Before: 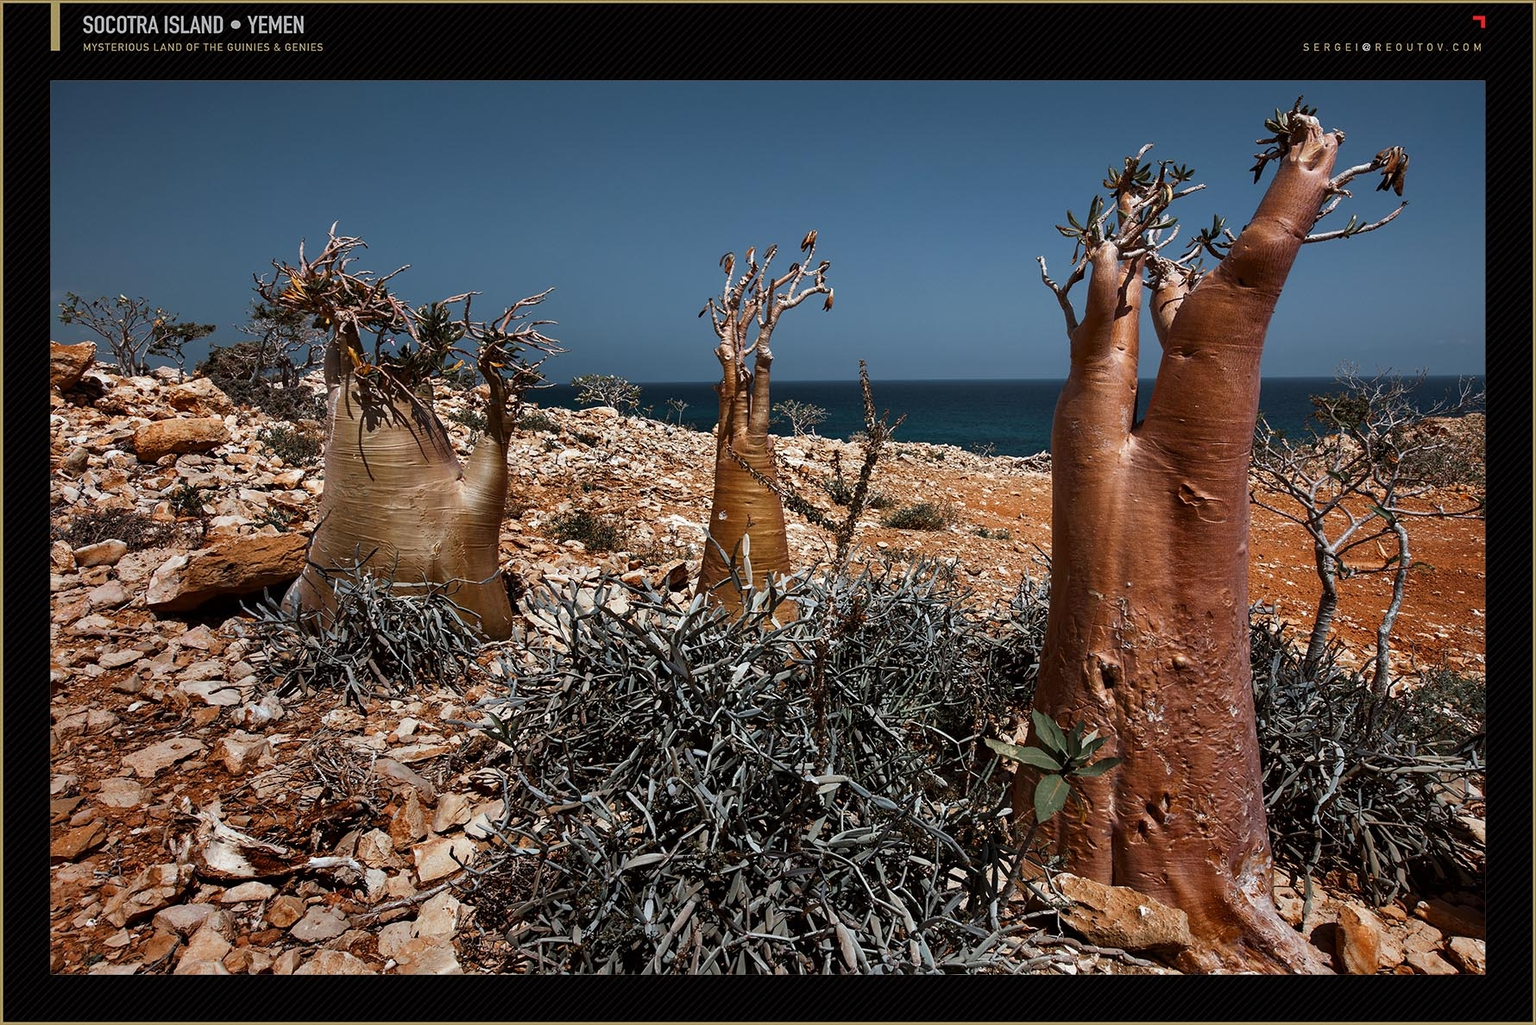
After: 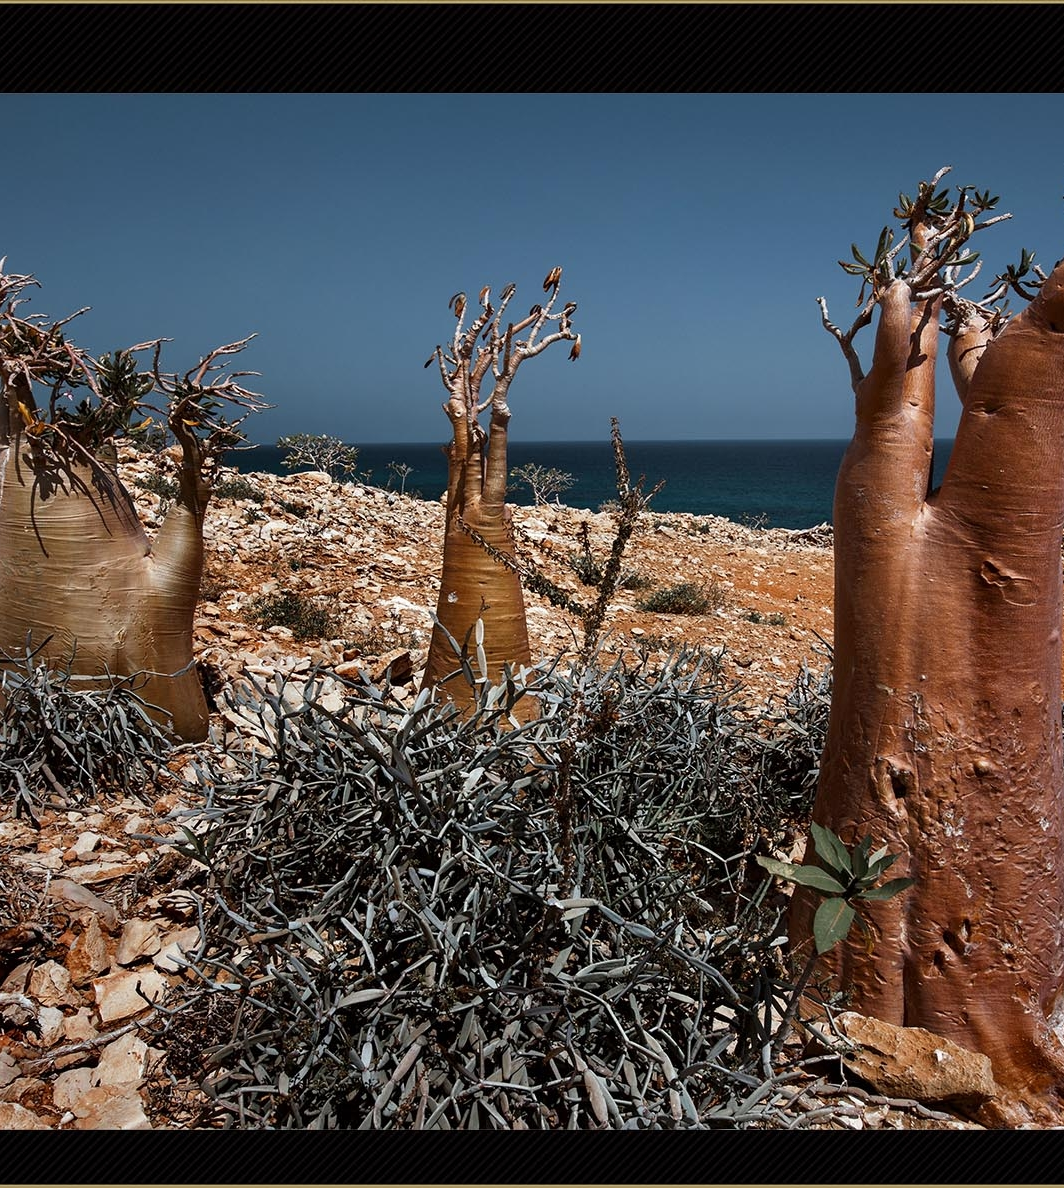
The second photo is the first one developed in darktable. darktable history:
crop and rotate: left 21.668%, right 18.528%
